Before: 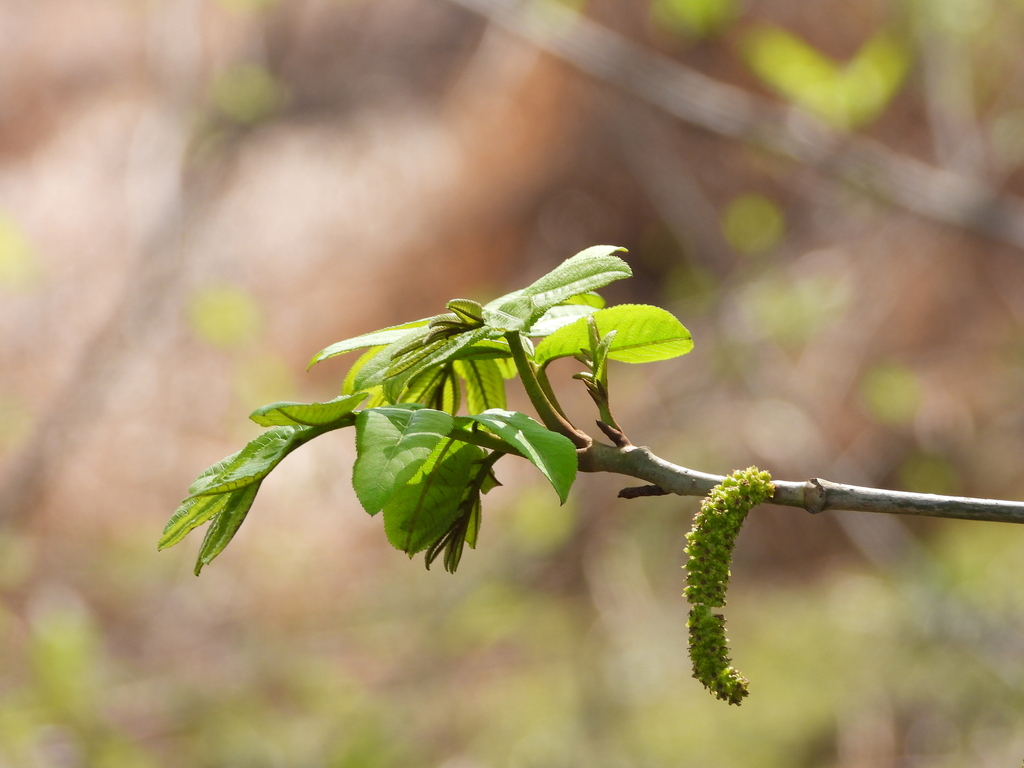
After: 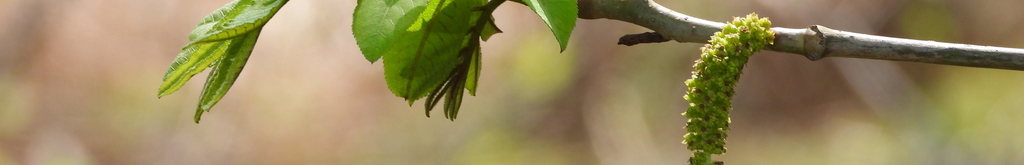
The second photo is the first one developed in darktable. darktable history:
crop and rotate: top 59.001%, bottom 19.496%
